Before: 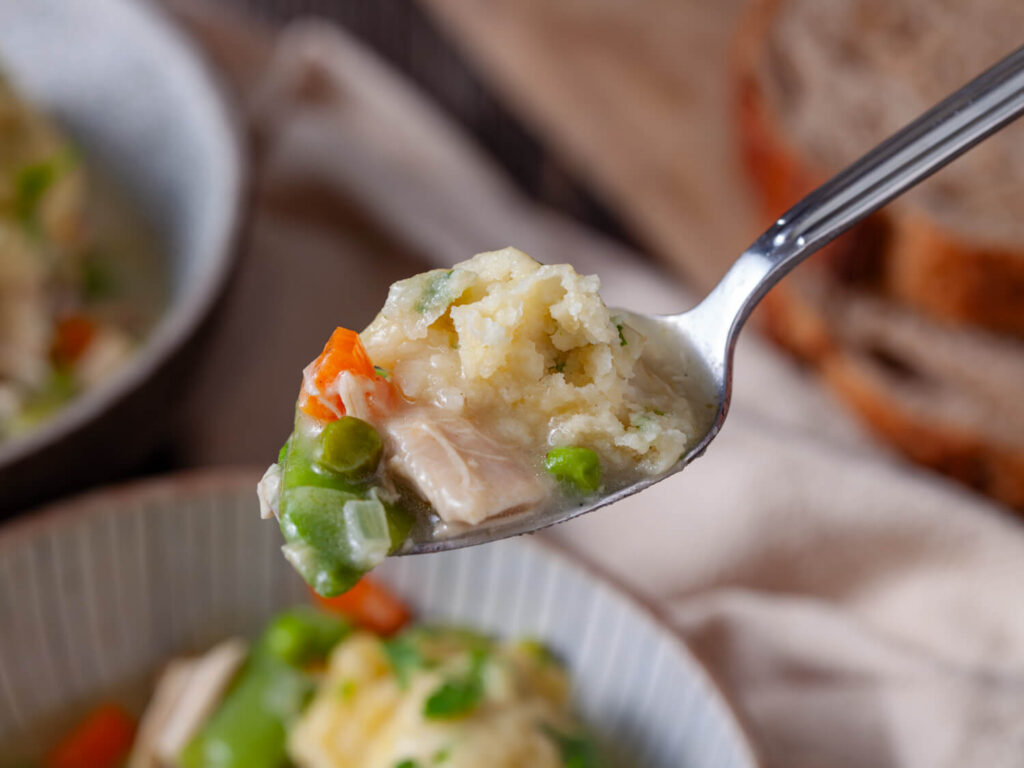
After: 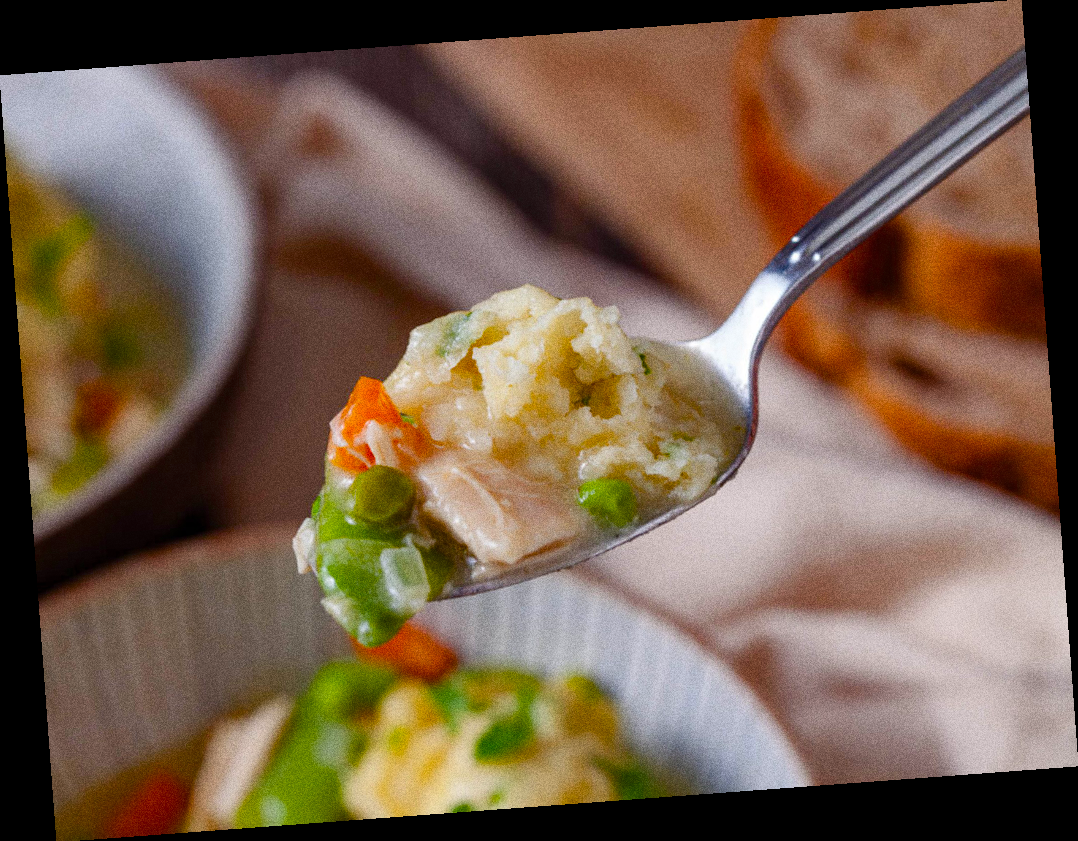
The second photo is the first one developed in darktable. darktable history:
grain: coarseness 0.09 ISO, strength 40%
rotate and perspective: rotation -4.25°, automatic cropping off
color balance rgb: perceptual saturation grading › global saturation 35%, perceptual saturation grading › highlights -25%, perceptual saturation grading › shadows 50%
color balance: output saturation 98.5%
